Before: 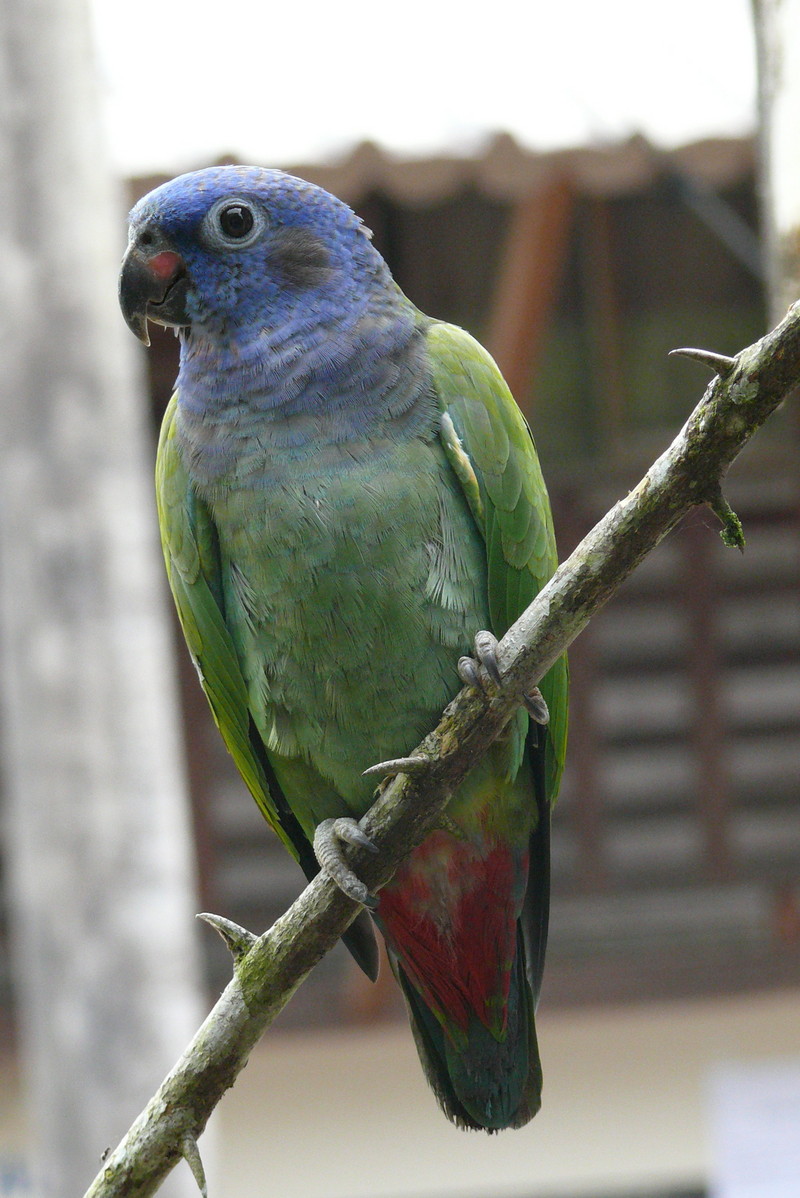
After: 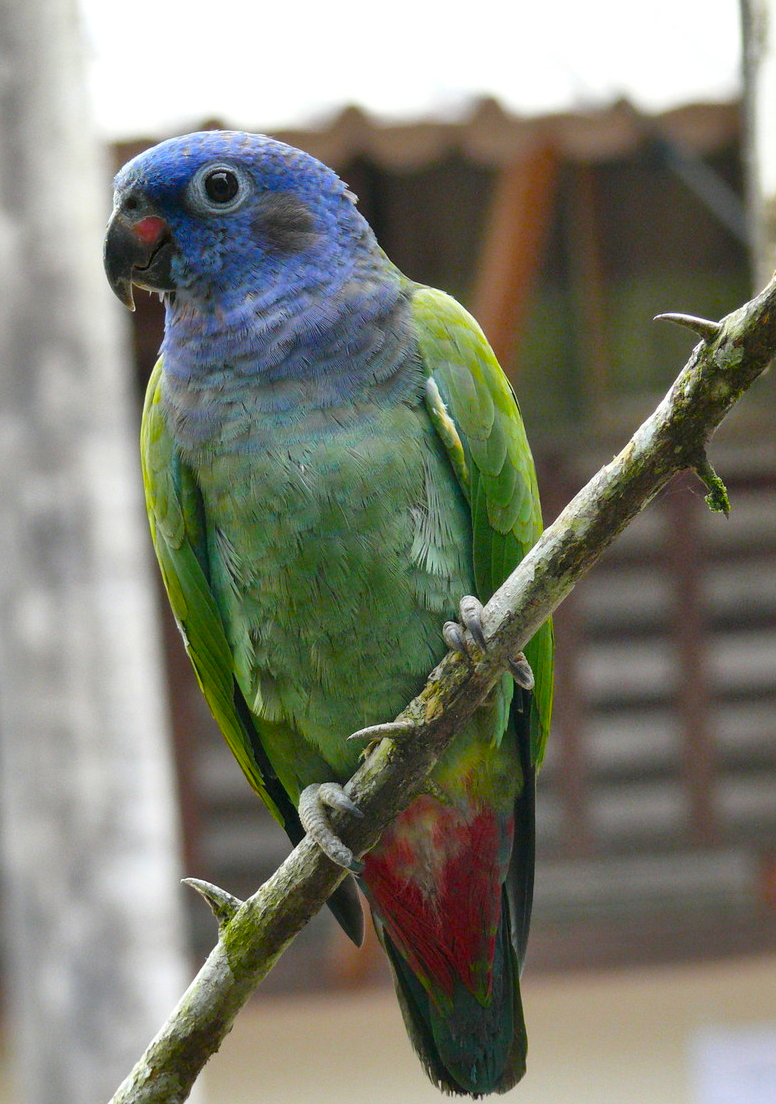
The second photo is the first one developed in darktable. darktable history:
crop: left 1.877%, top 2.952%, right 1.111%, bottom 4.843%
color balance rgb: perceptual saturation grading › global saturation 40.769%
shadows and highlights: shadows 61.3, soften with gaussian
local contrast: mode bilateral grid, contrast 20, coarseness 51, detail 120%, midtone range 0.2
